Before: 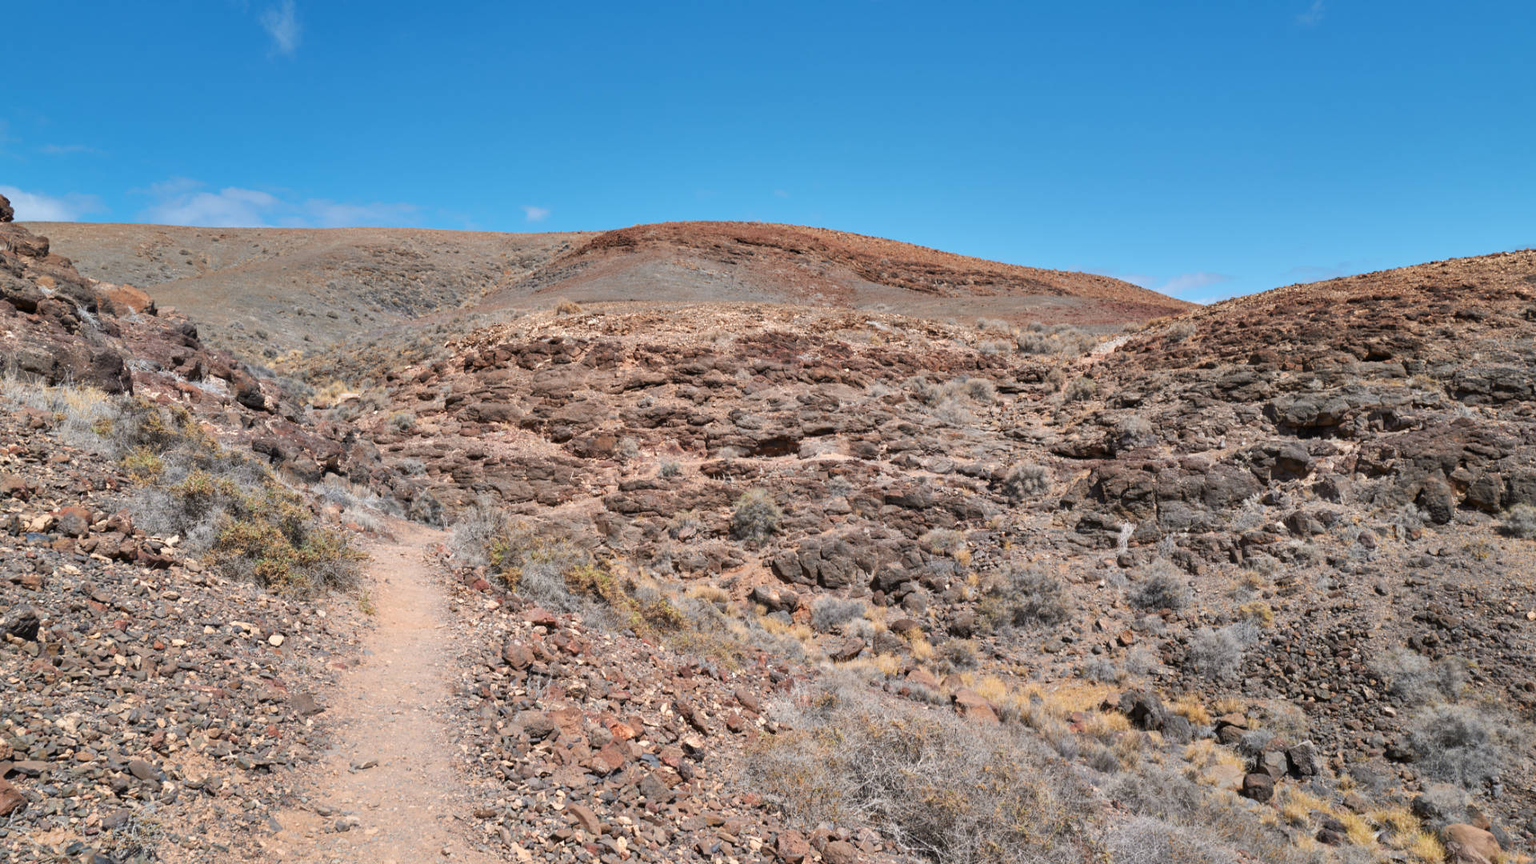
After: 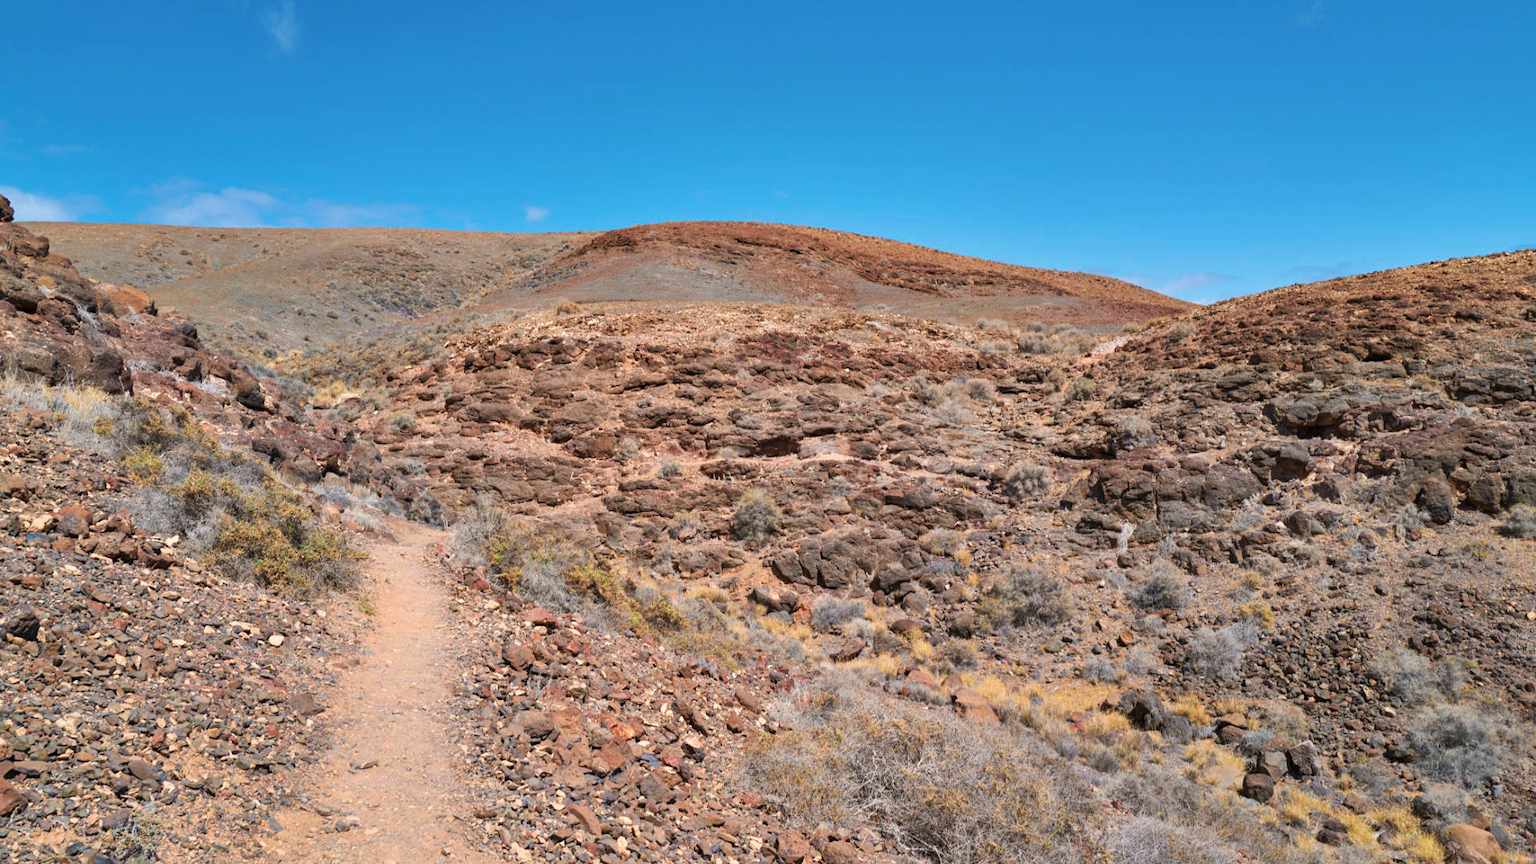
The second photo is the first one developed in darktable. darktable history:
velvia: strength 40.37%
